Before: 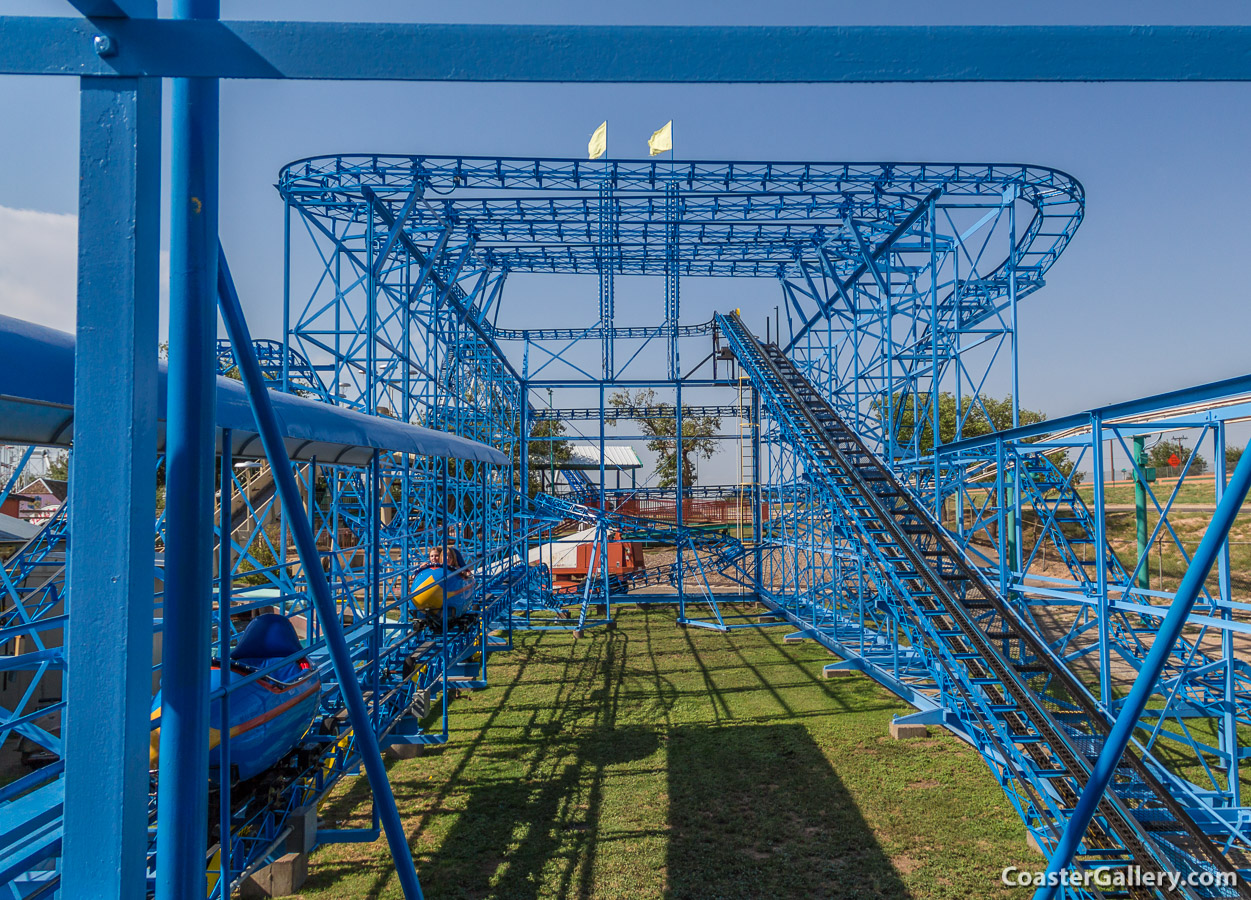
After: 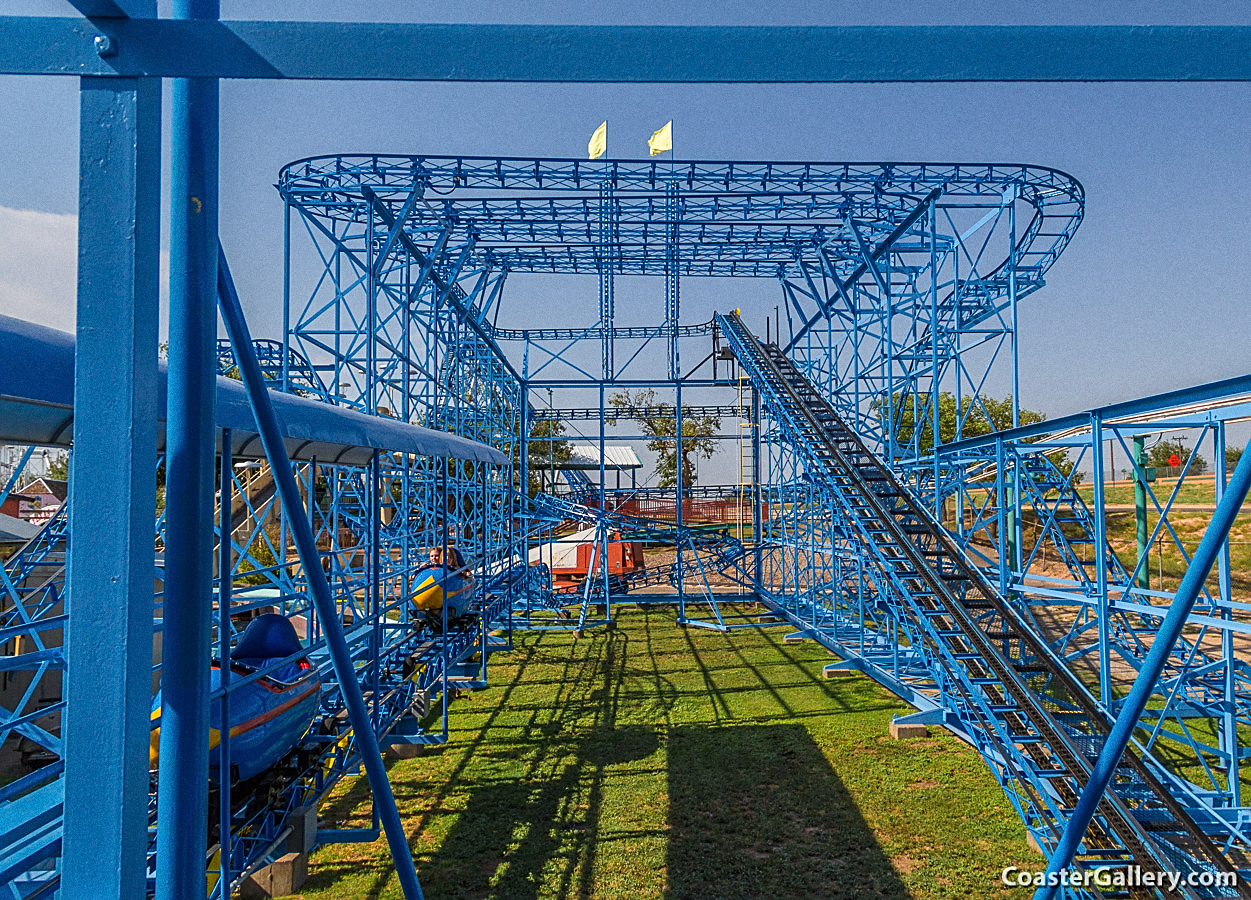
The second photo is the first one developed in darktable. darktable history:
color zones: curves: ch0 [(0.224, 0.526) (0.75, 0.5)]; ch1 [(0.055, 0.526) (0.224, 0.761) (0.377, 0.526) (0.75, 0.5)]
sharpen: on, module defaults
grain: coarseness 0.09 ISO
